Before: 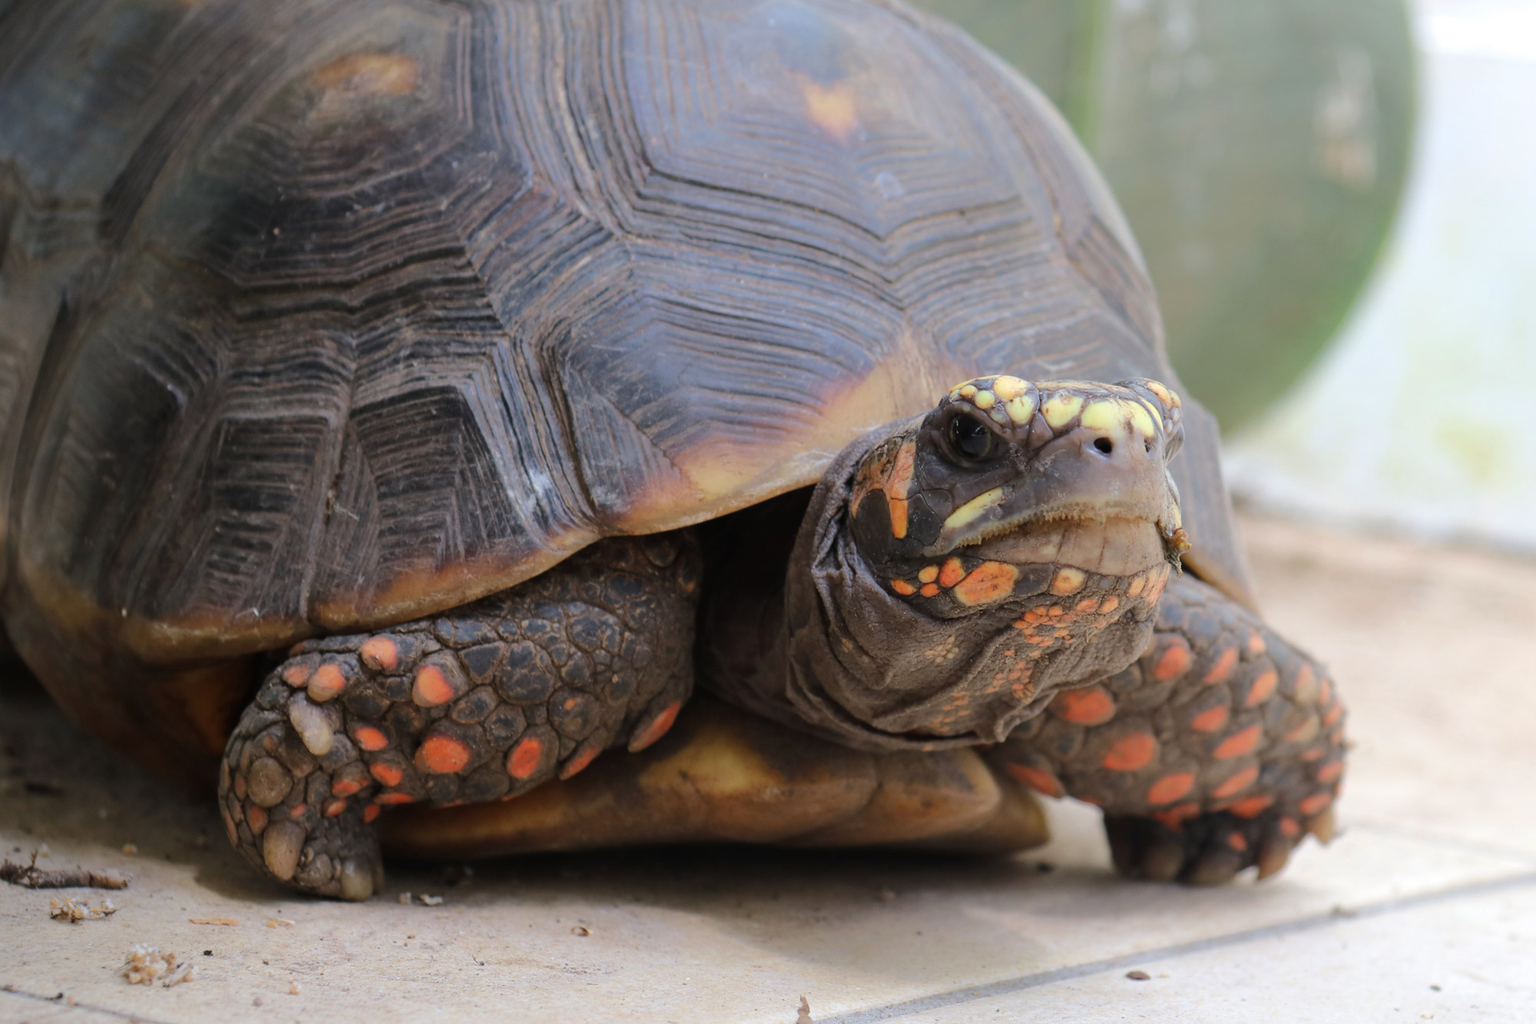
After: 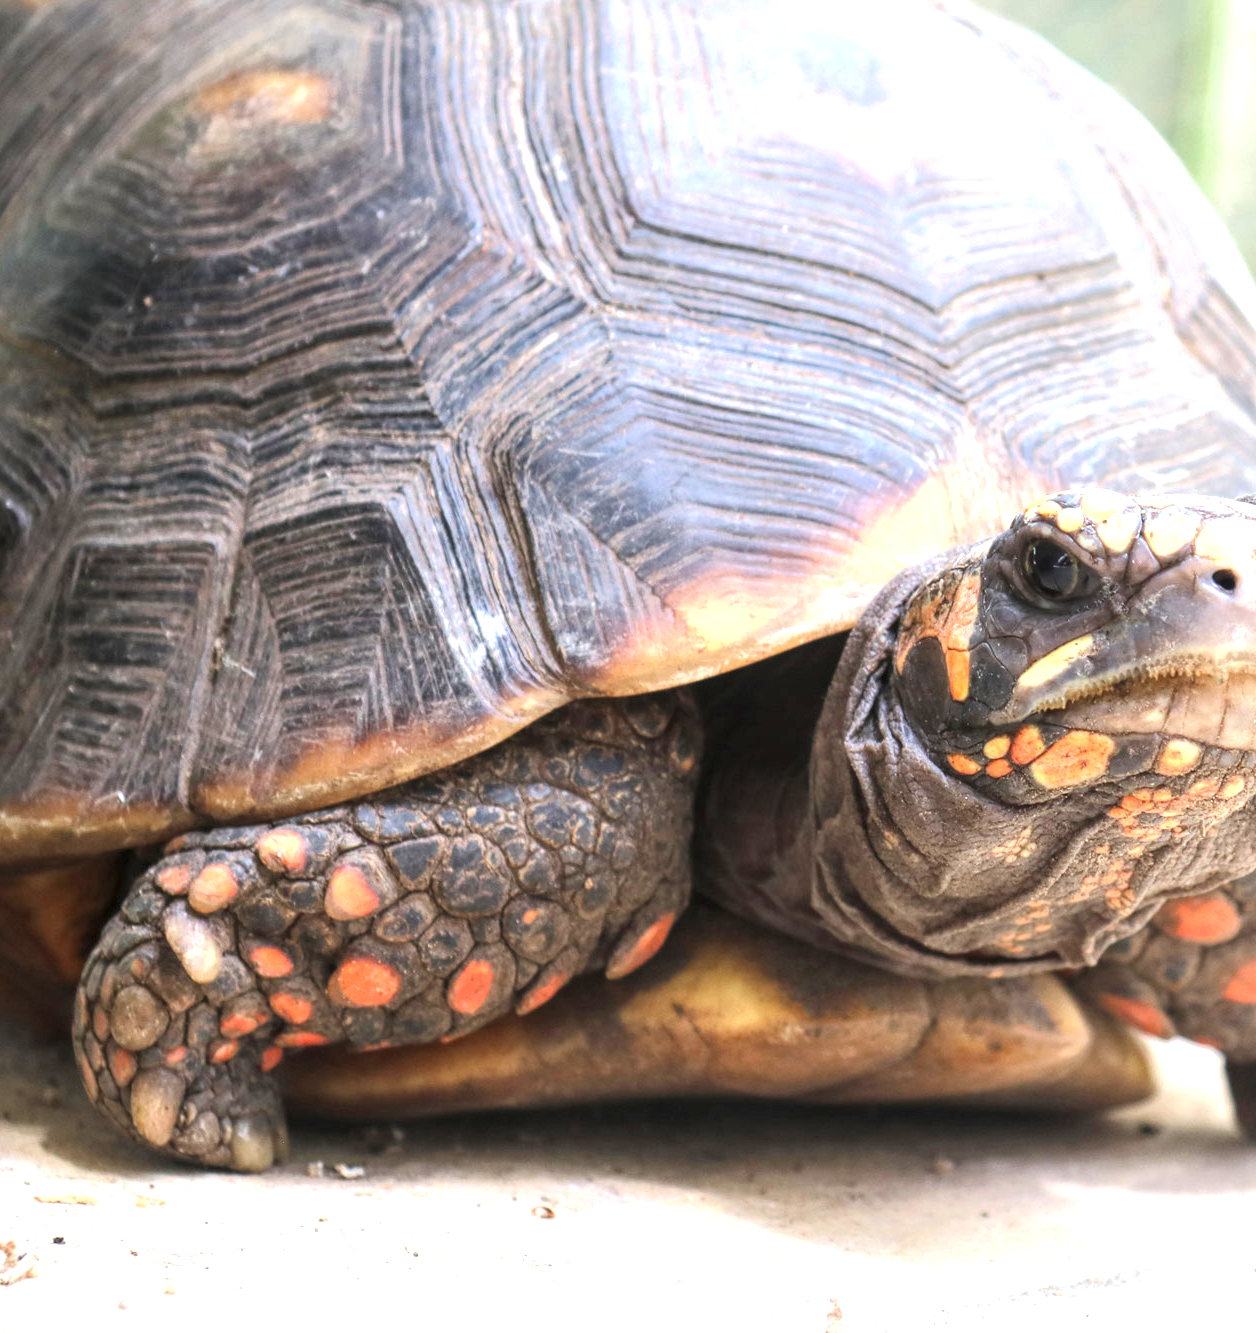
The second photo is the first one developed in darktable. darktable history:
exposure: black level correction 0, exposure 1.4 EV, compensate highlight preservation false
crop: left 10.644%, right 26.528%
local contrast: highlights 99%, shadows 86%, detail 160%, midtone range 0.2
